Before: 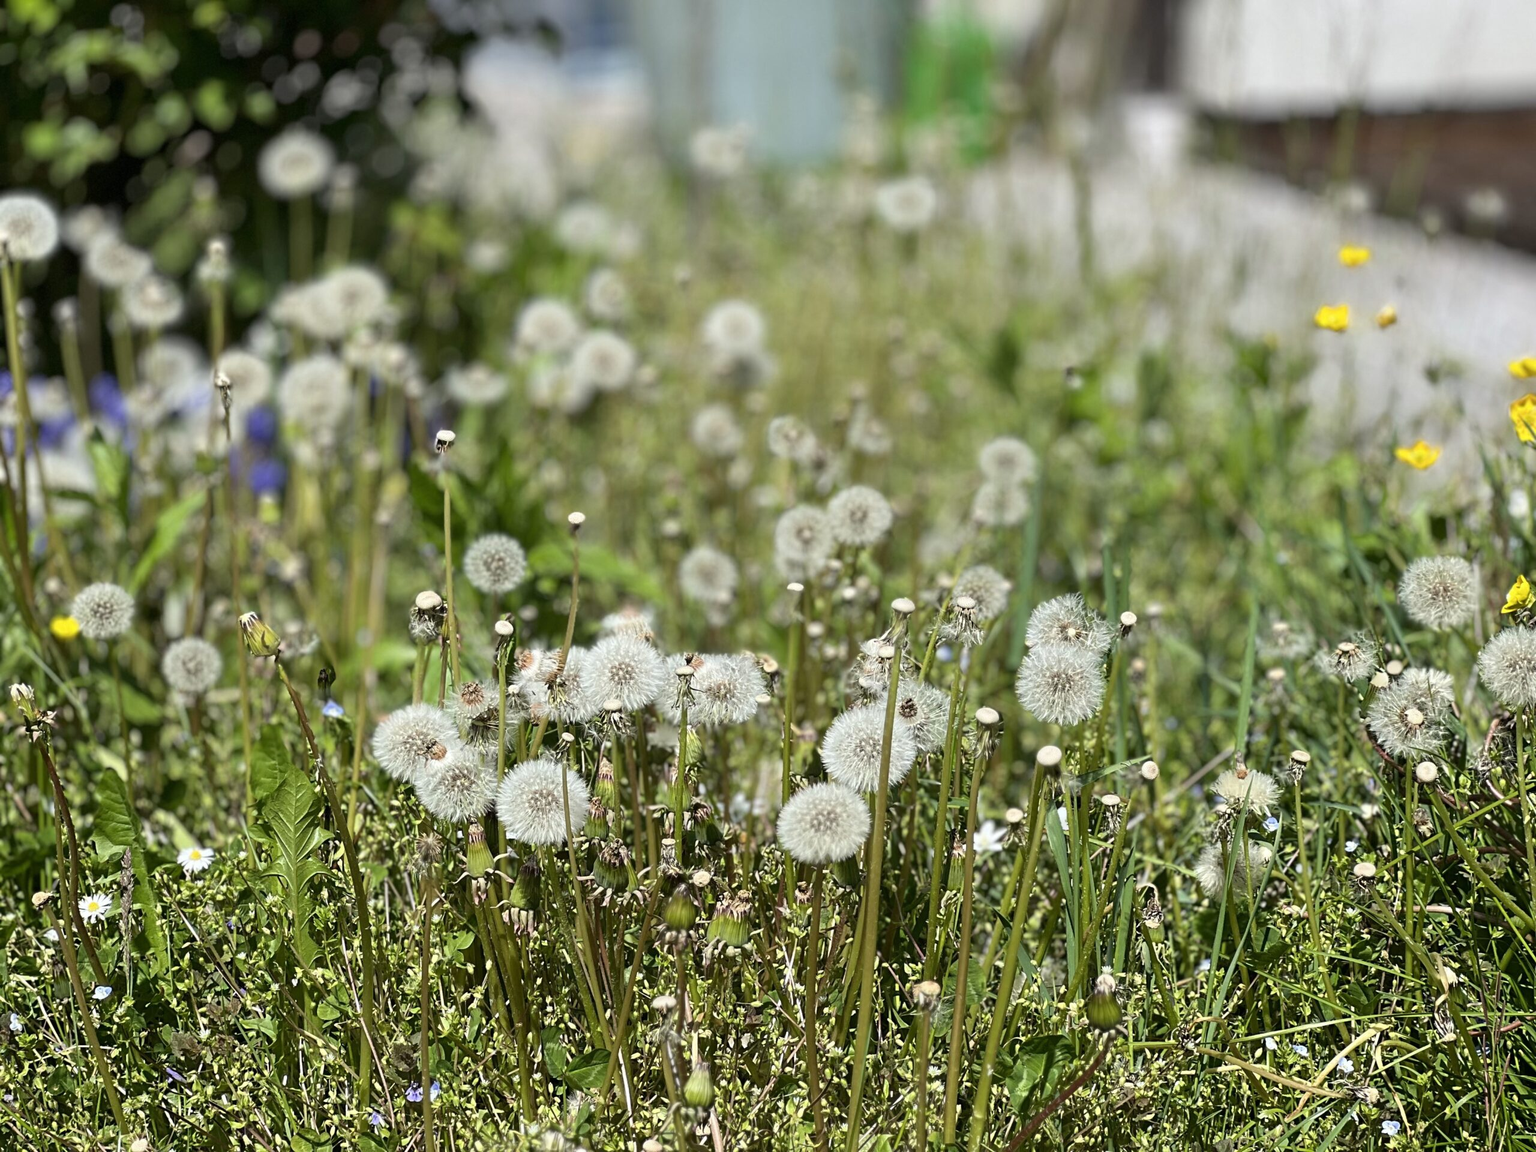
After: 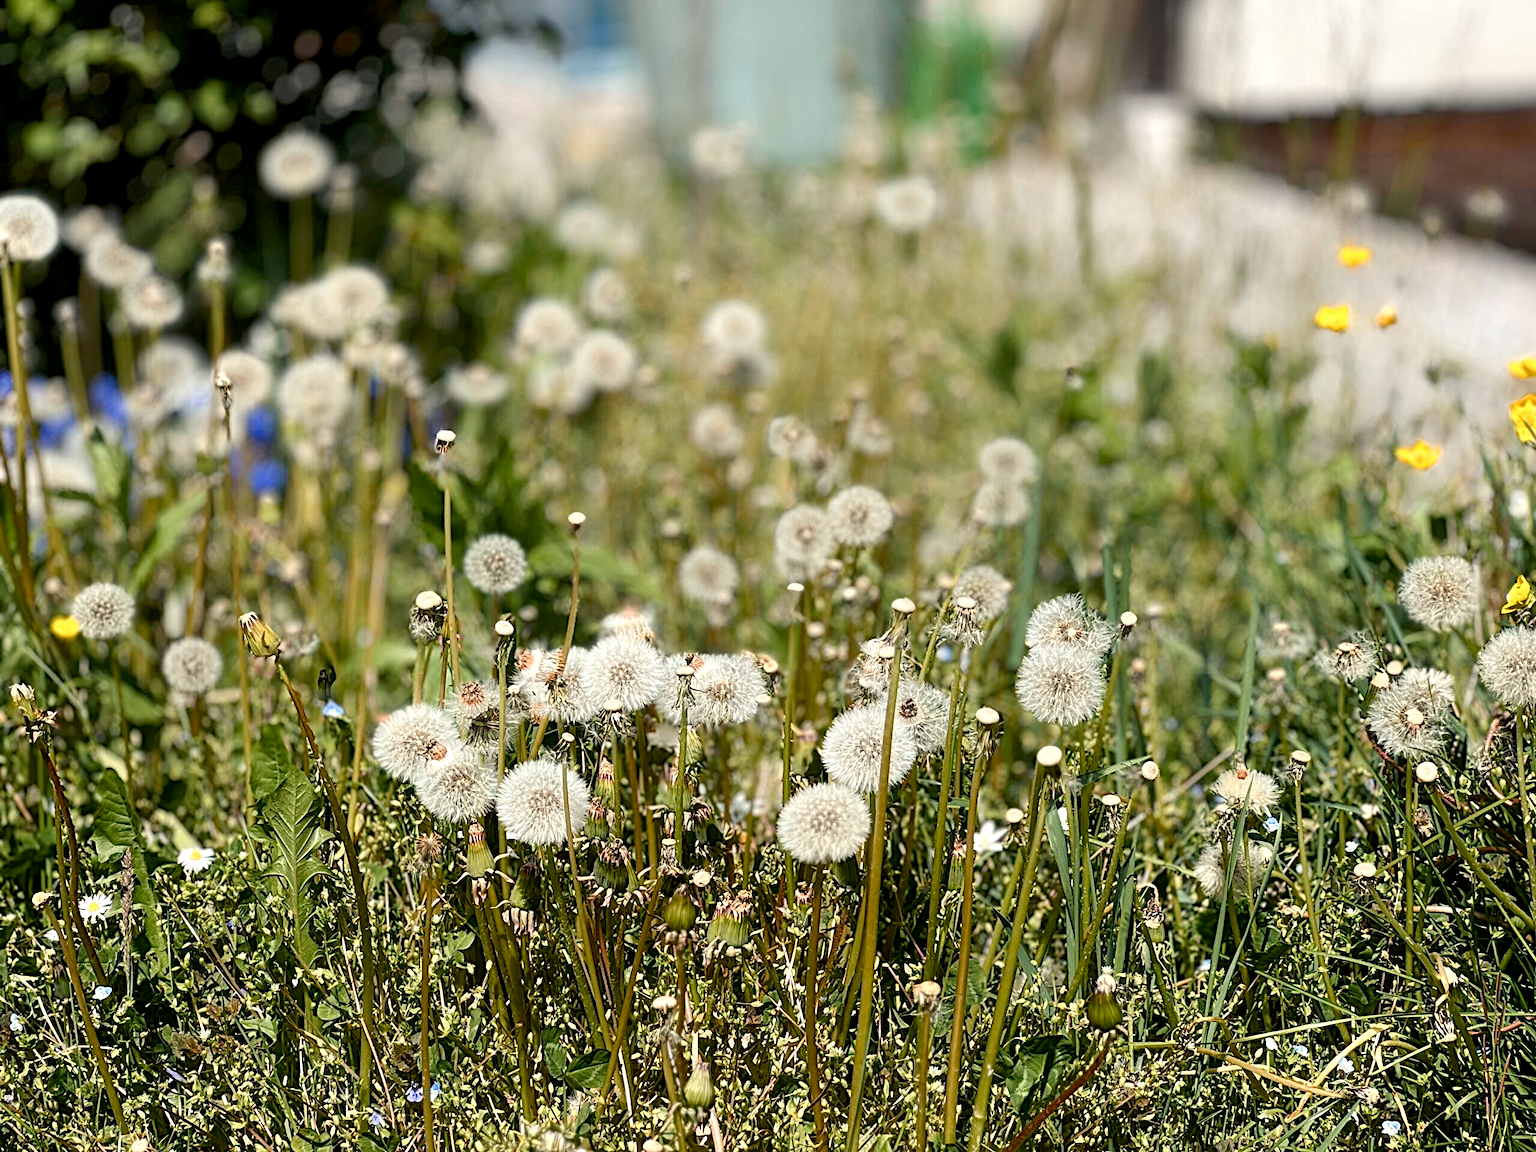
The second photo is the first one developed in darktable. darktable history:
haze removal: strength -0.05
tone equalizer "_builtin_contrast tone curve | soft": -8 EV -0.417 EV, -7 EV -0.389 EV, -6 EV -0.333 EV, -5 EV -0.222 EV, -3 EV 0.222 EV, -2 EV 0.333 EV, -1 EV 0.389 EV, +0 EV 0.417 EV, edges refinement/feathering 500, mask exposure compensation -1.57 EV, preserve details no
diffuse or sharpen "_builtin_sharpen demosaicing | AA filter": edge sensitivity 1, 1st order anisotropy 100%, 2nd order anisotropy 100%, 3rd order anisotropy 100%, 4th order anisotropy 100%, 1st order speed -25%, 2nd order speed -25%, 3rd order speed -25%, 4th order speed -25%
diffuse or sharpen "bloom 10%": radius span 32, 1st order speed 50%, 2nd order speed 50%, 3rd order speed 50%, 4th order speed 50% | blend: blend mode normal, opacity 10%; mask: uniform (no mask)
rgb primaries "creative | pacific": red hue -0.042, red purity 1.1, green hue 0.047, green purity 1.12, blue hue -0.089, blue purity 1.2
contrast equalizer "soft": y [[0.5, 0.488, 0.462, 0.461, 0.491, 0.5], [0.5 ×6], [0.5 ×6], [0 ×6], [0 ×6]]
color equalizer "creative | pacific": saturation › orange 1.03, saturation › yellow 0.883, saturation › green 0.883, saturation › blue 1.08, saturation › magenta 1.05, hue › orange -4.88, hue › green 8.78, brightness › red 1.06, brightness › orange 1.08, brightness › yellow 0.916, brightness › green 0.916, brightness › cyan 1.04, brightness › blue 1.12, brightness › magenta 1.07
color balance rgb "creative | pacific": shadows lift › chroma 1%, shadows lift › hue 240.84°, highlights gain › chroma 2%, highlights gain › hue 73.2°, global offset › luminance -0.5%, perceptual saturation grading › global saturation 20%, perceptual saturation grading › highlights -25%, perceptual saturation grading › shadows 50%, global vibrance 25.26%
